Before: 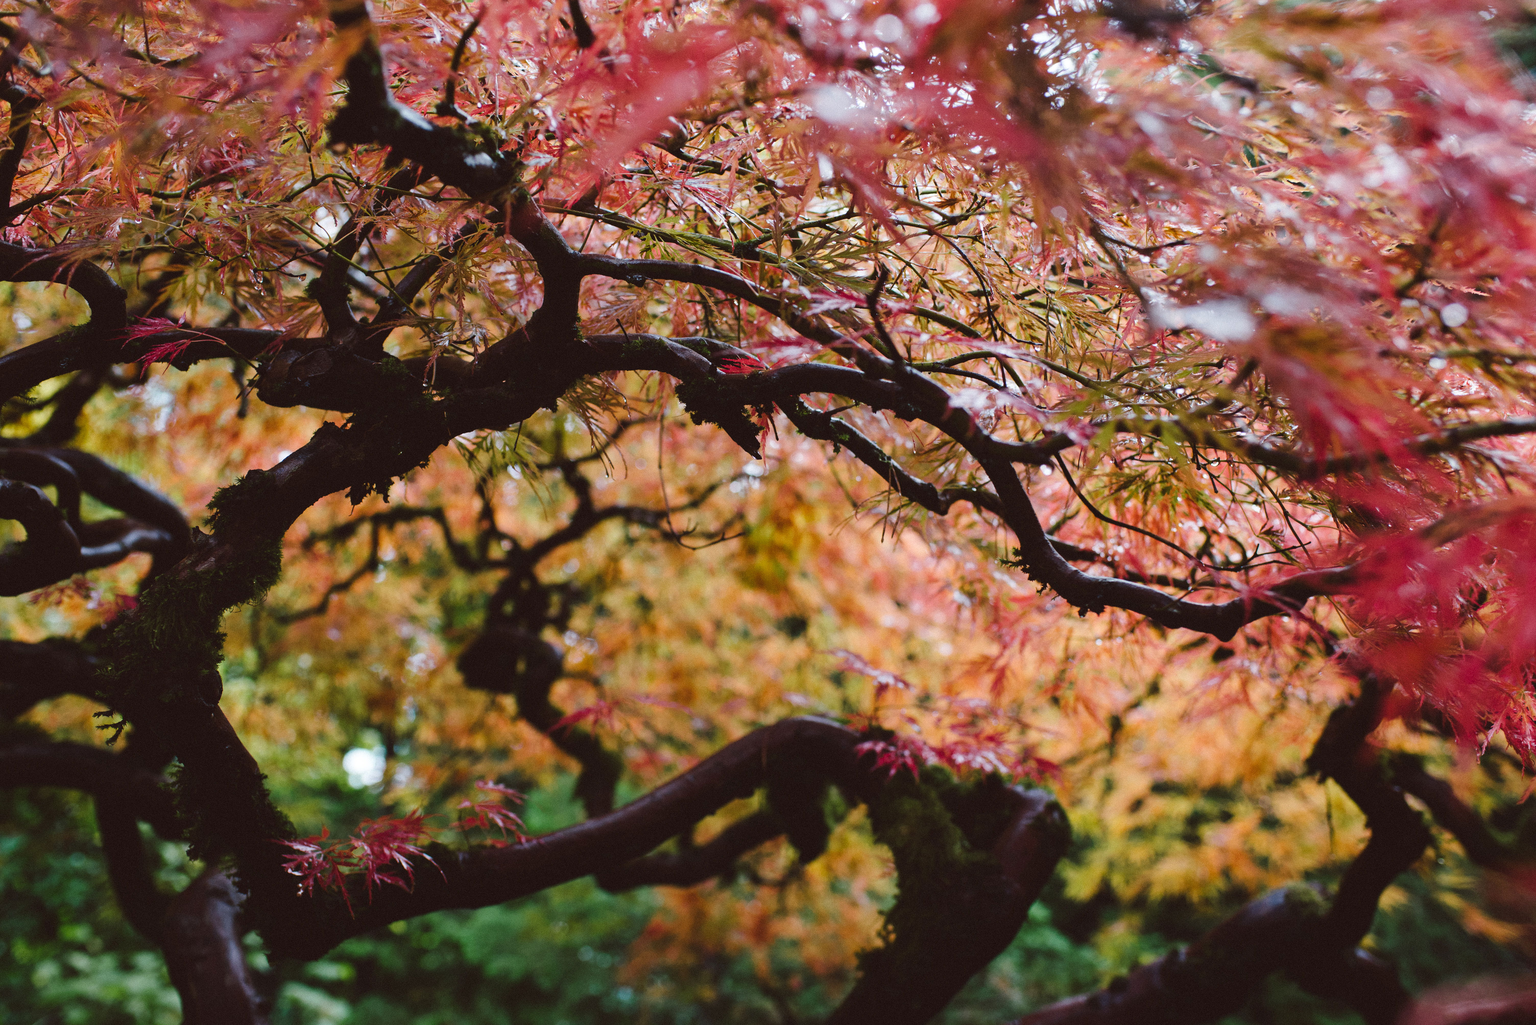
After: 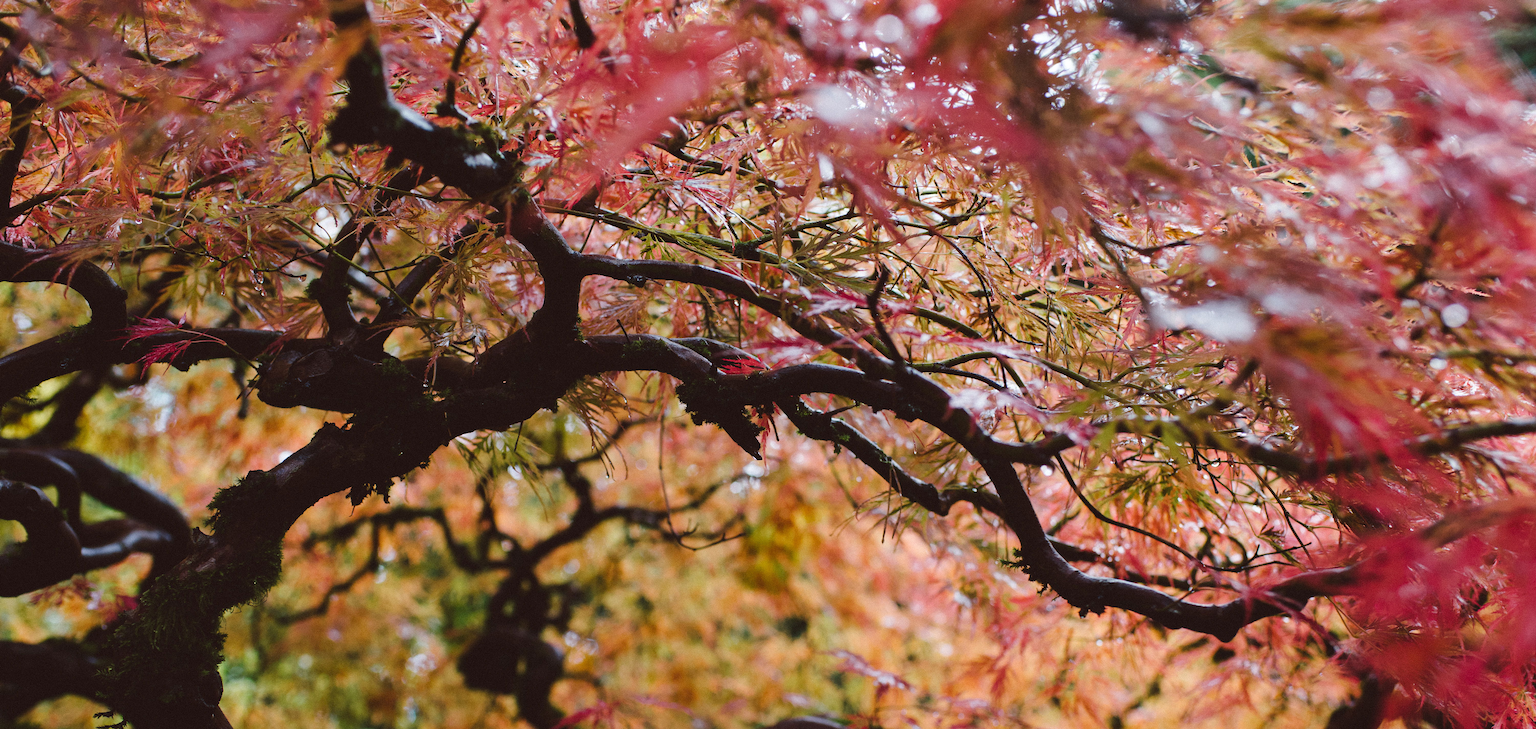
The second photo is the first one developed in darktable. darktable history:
crop: right 0.001%, bottom 28.896%
